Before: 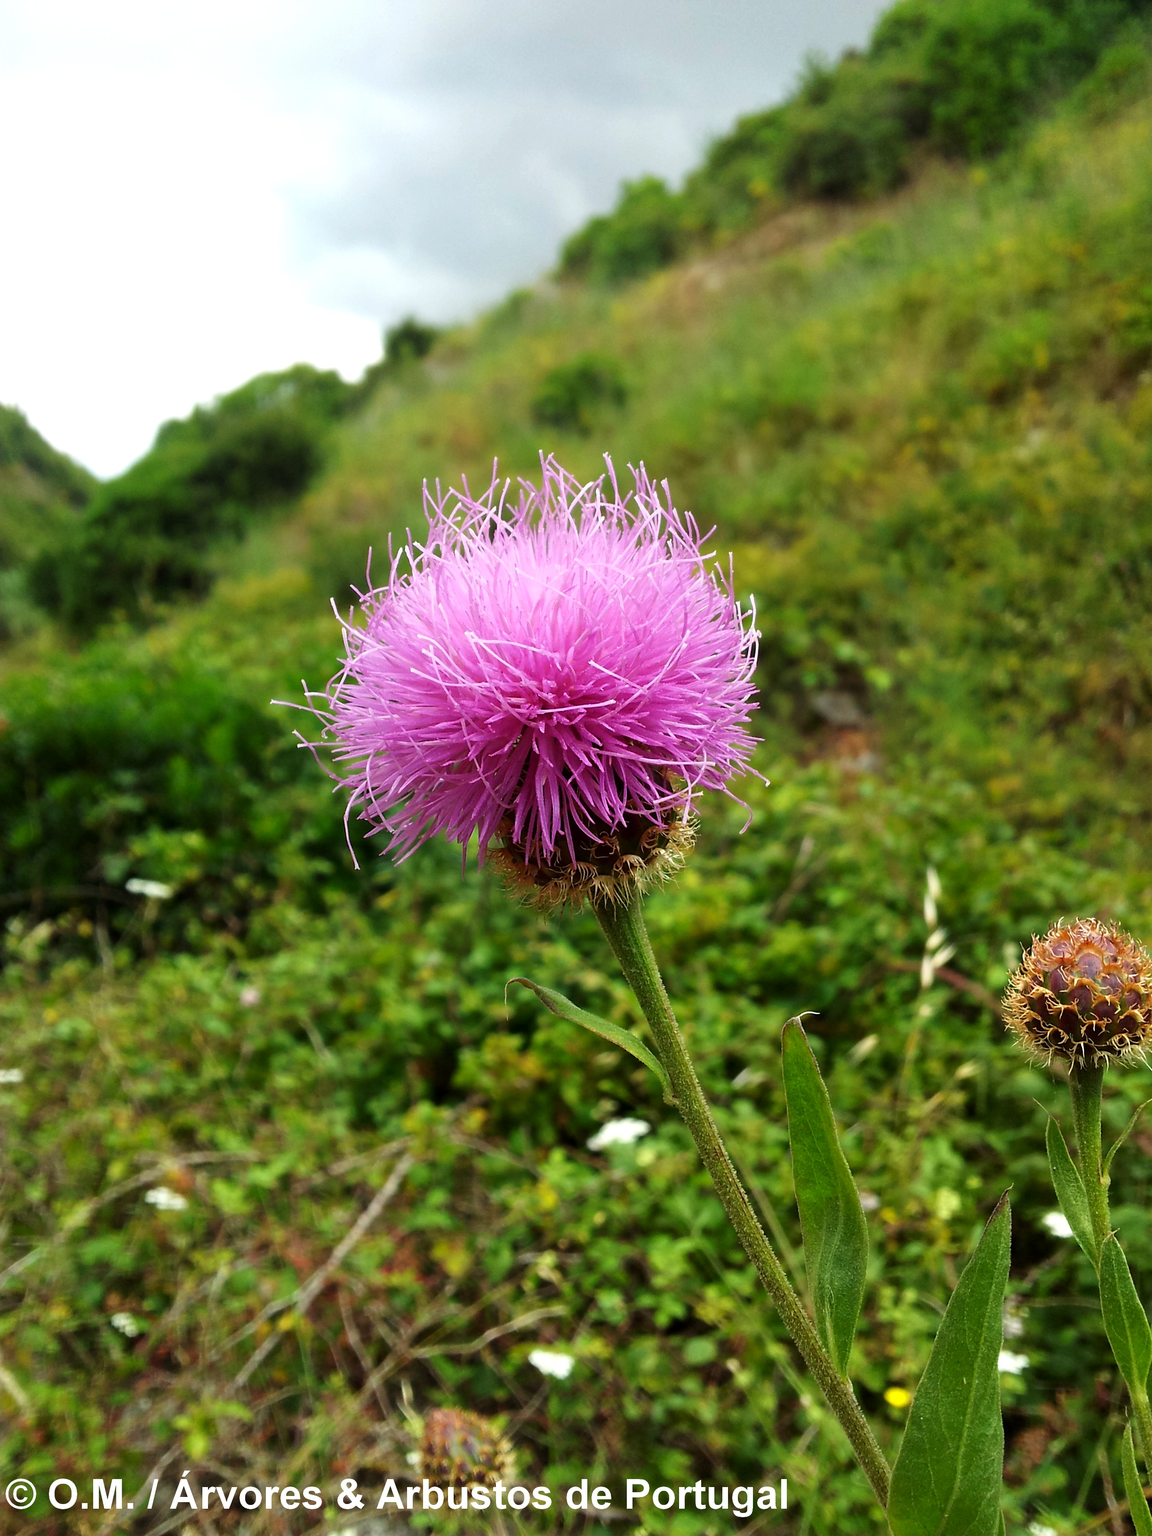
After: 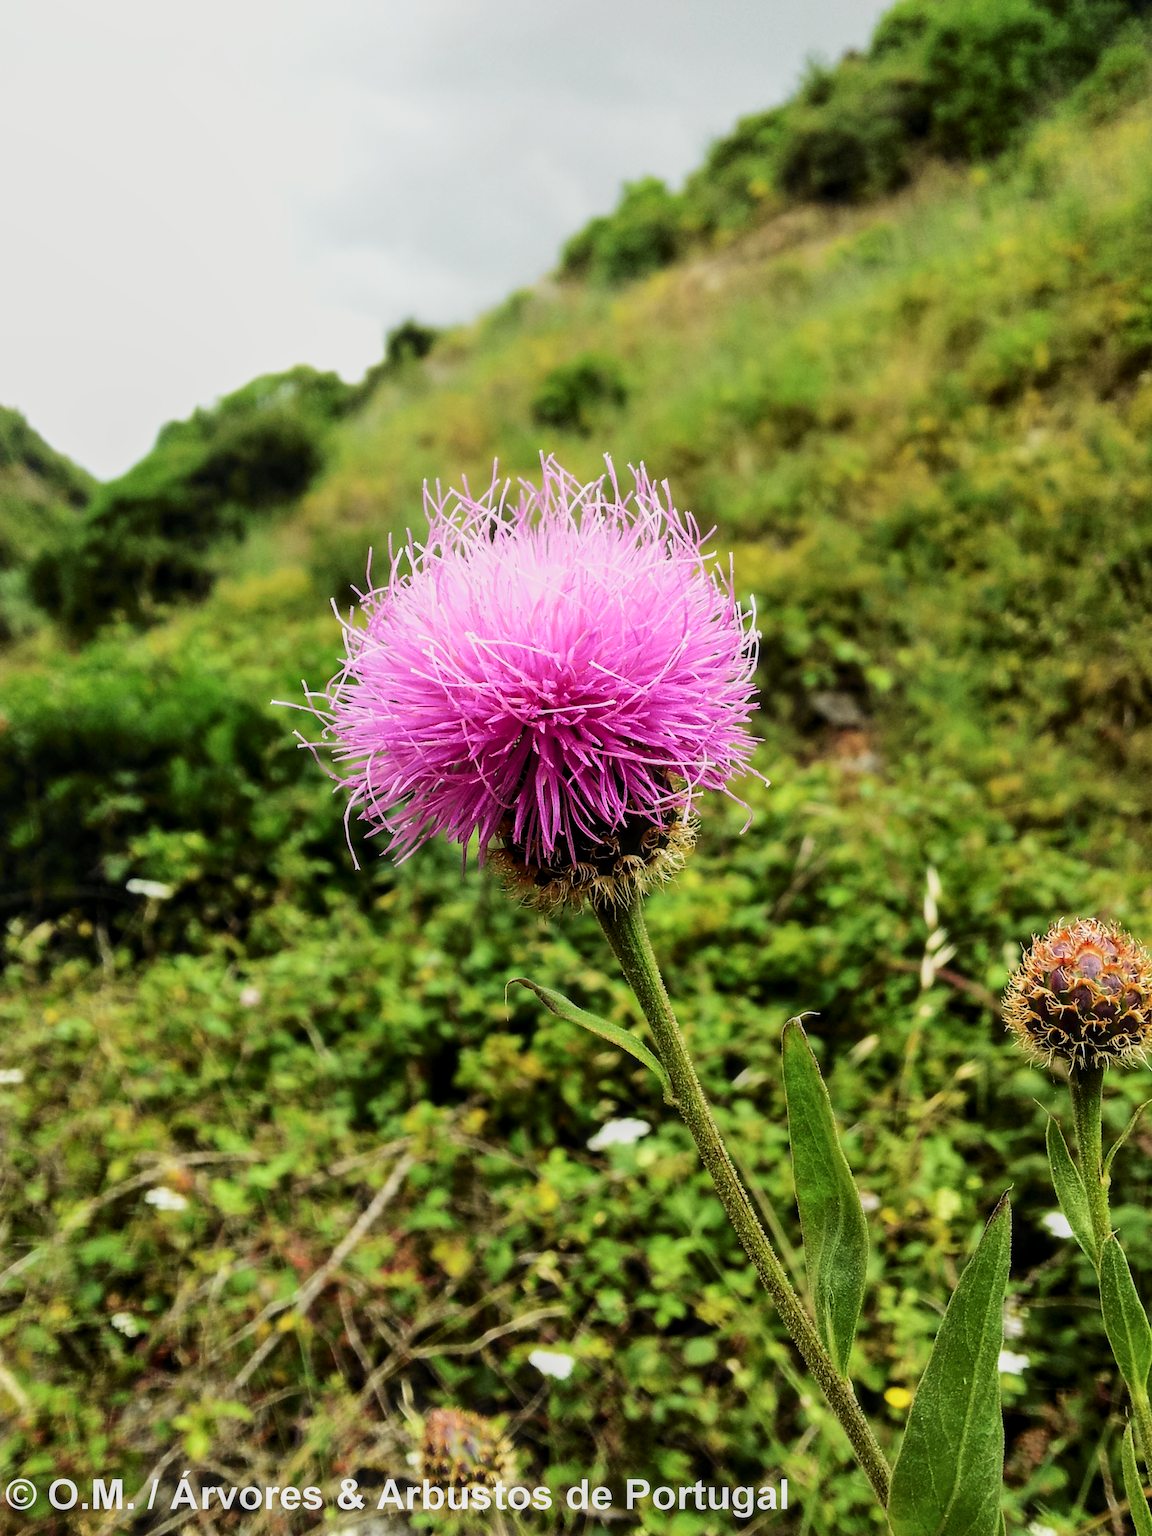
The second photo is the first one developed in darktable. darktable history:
filmic rgb: black relative exposure -7.65 EV, hardness 4.02, contrast 1.1, highlights saturation mix -30%
local contrast: on, module defaults
exposure: black level correction -0.008, exposure 0.067 EV, compensate highlight preservation false
tone curve: curves: ch0 [(0, 0) (0.037, 0.025) (0.131, 0.093) (0.275, 0.256) (0.476, 0.517) (0.607, 0.667) (0.691, 0.745) (0.789, 0.836) (0.911, 0.925) (0.997, 0.995)]; ch1 [(0, 0) (0.301, 0.3) (0.444, 0.45) (0.493, 0.495) (0.507, 0.503) (0.534, 0.533) (0.582, 0.58) (0.658, 0.693) (0.746, 0.77) (1, 1)]; ch2 [(0, 0) (0.246, 0.233) (0.36, 0.352) (0.415, 0.418) (0.476, 0.492) (0.502, 0.504) (0.525, 0.518) (0.539, 0.544) (0.586, 0.602) (0.634, 0.651) (0.706, 0.727) (0.853, 0.852) (1, 0.951)], color space Lab, independent channels, preserve colors none
